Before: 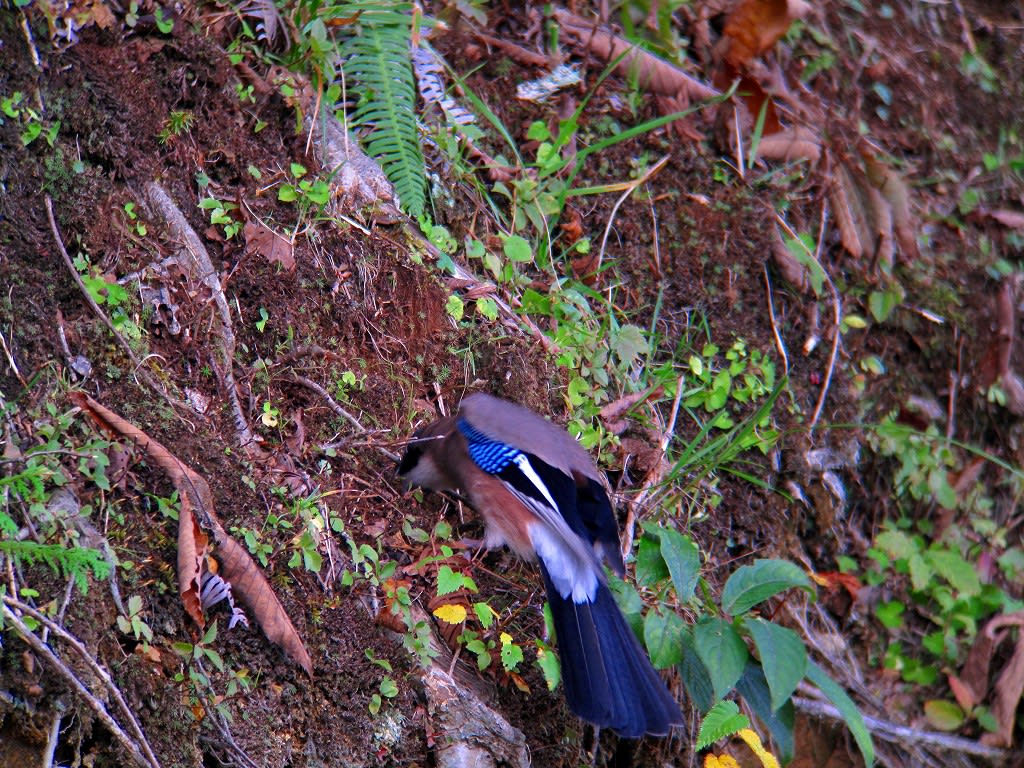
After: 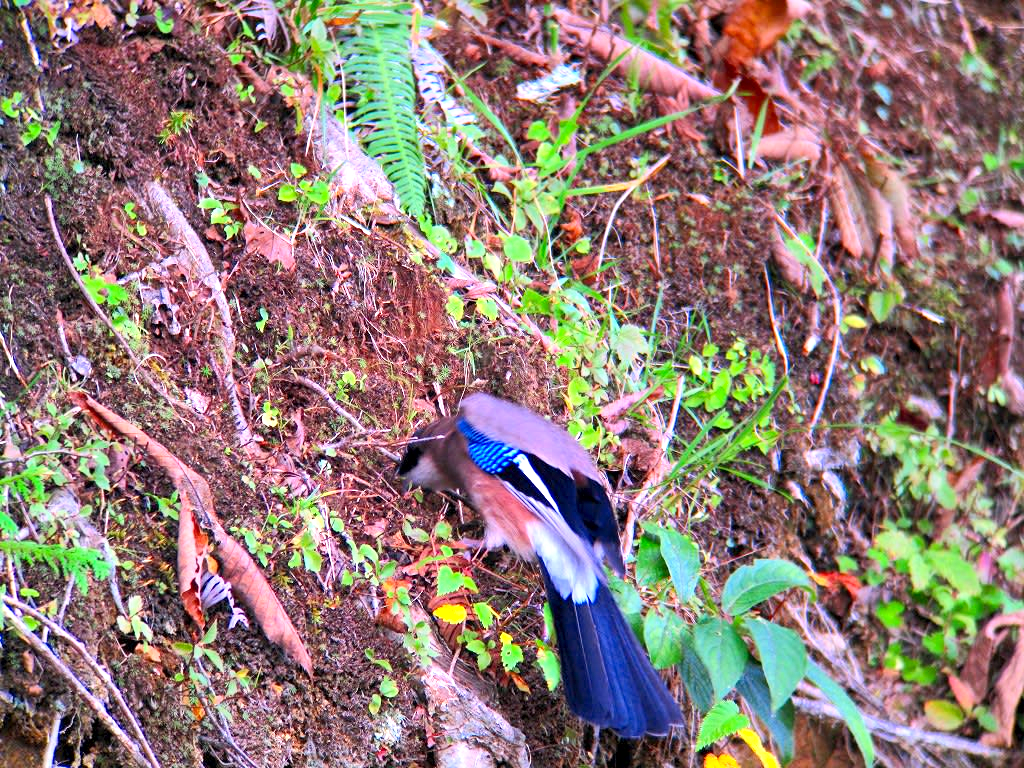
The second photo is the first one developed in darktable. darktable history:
exposure: black level correction 0.001, exposure 0.959 EV, compensate highlight preservation false
shadows and highlights: shadows 25.13, highlights -24.7
contrast brightness saturation: contrast 0.196, brightness 0.158, saturation 0.22
